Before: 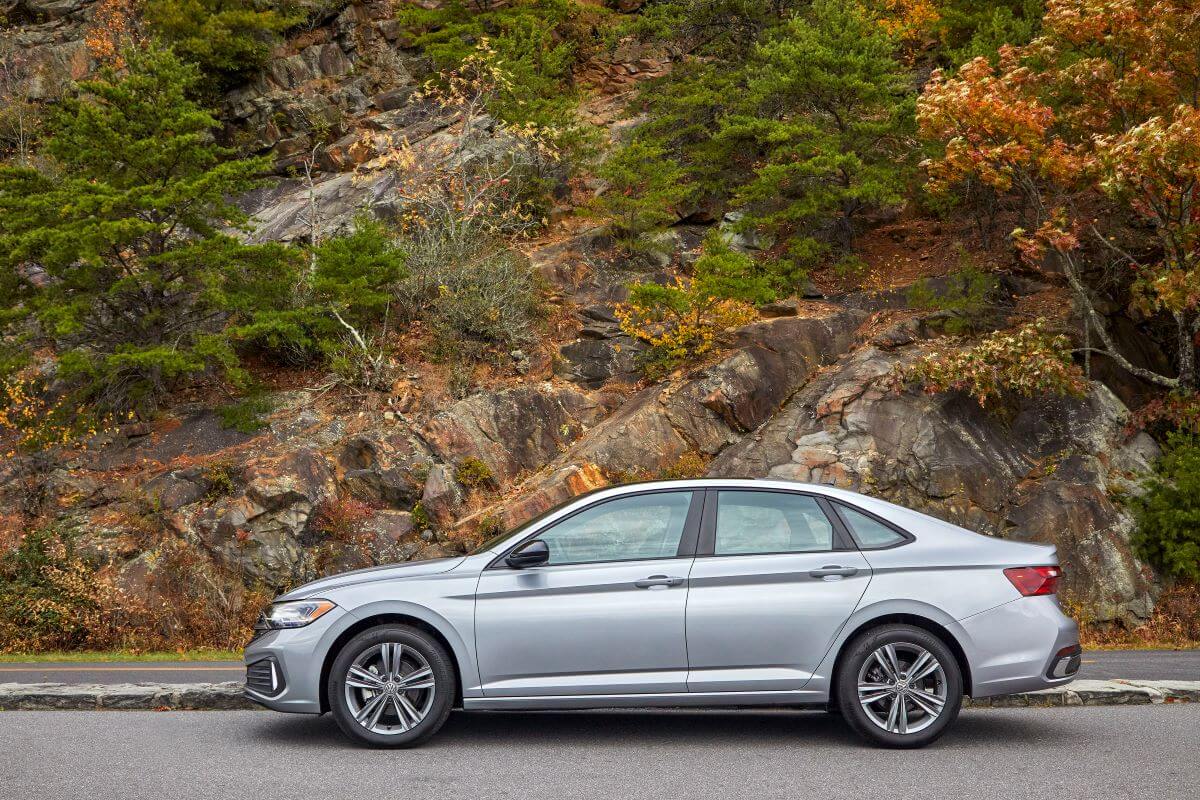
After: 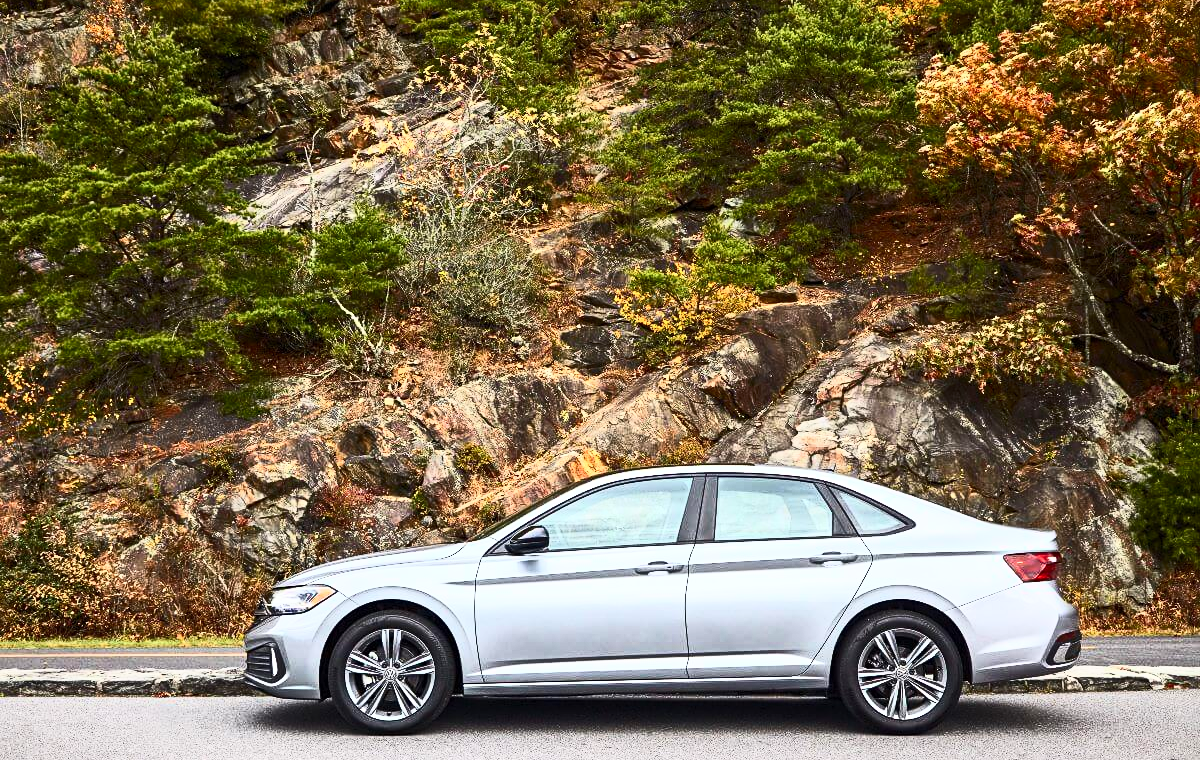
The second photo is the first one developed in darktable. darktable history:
sharpen: amount 0.2
contrast brightness saturation: contrast 0.621, brightness 0.324, saturation 0.137
crop and rotate: top 1.901%, bottom 3.027%
